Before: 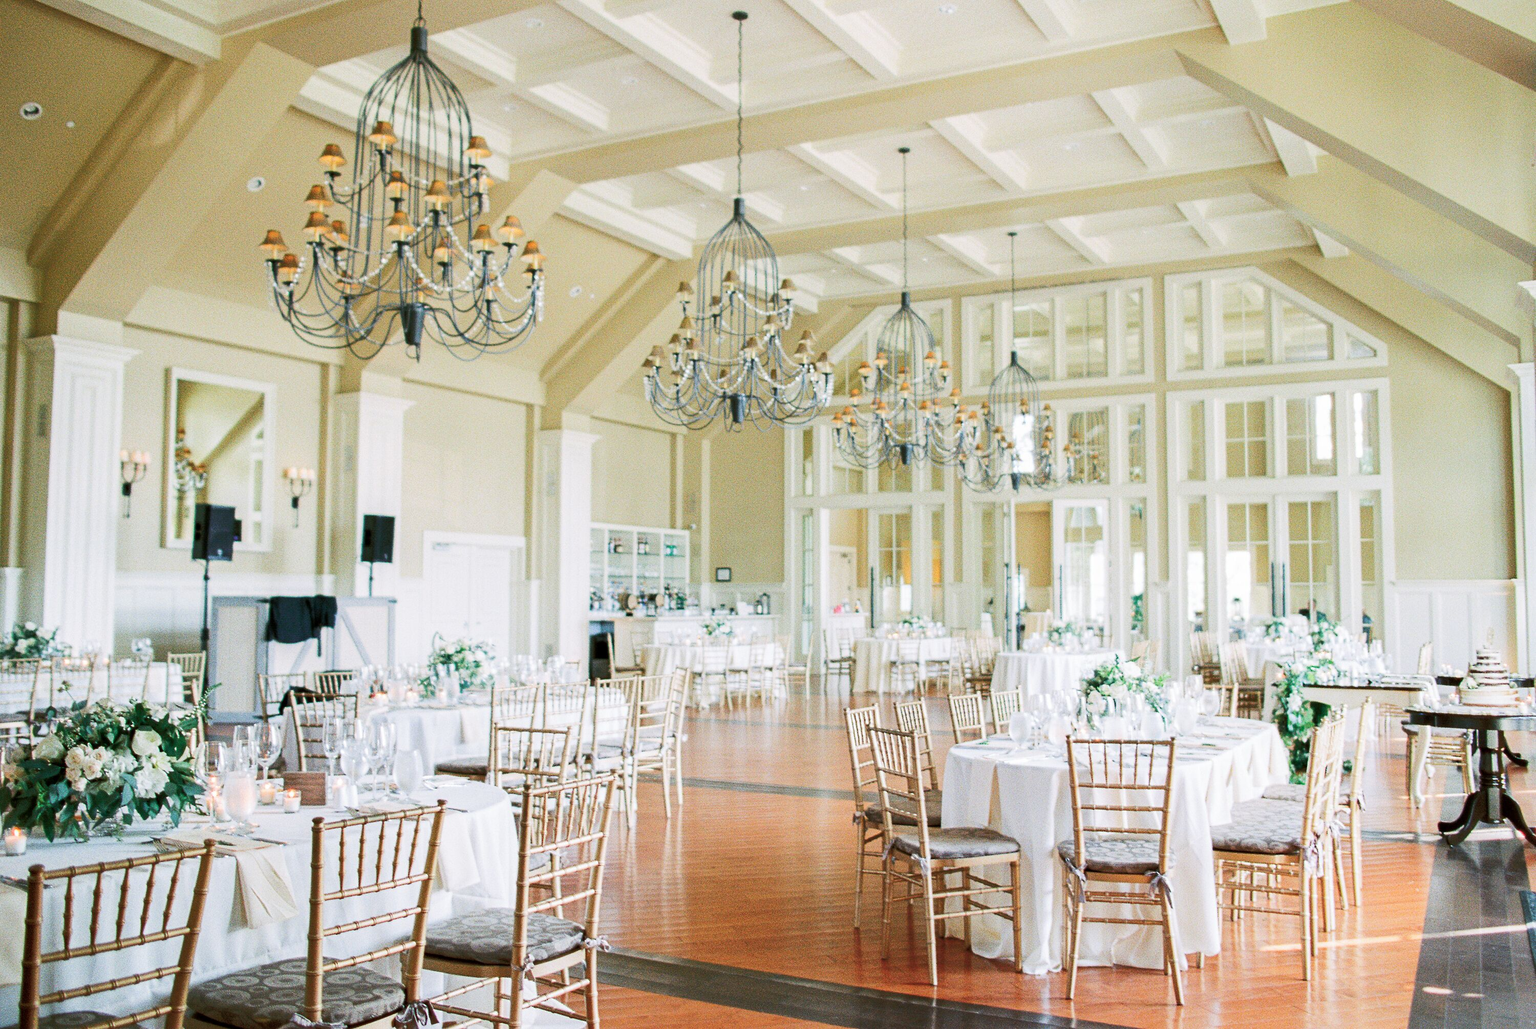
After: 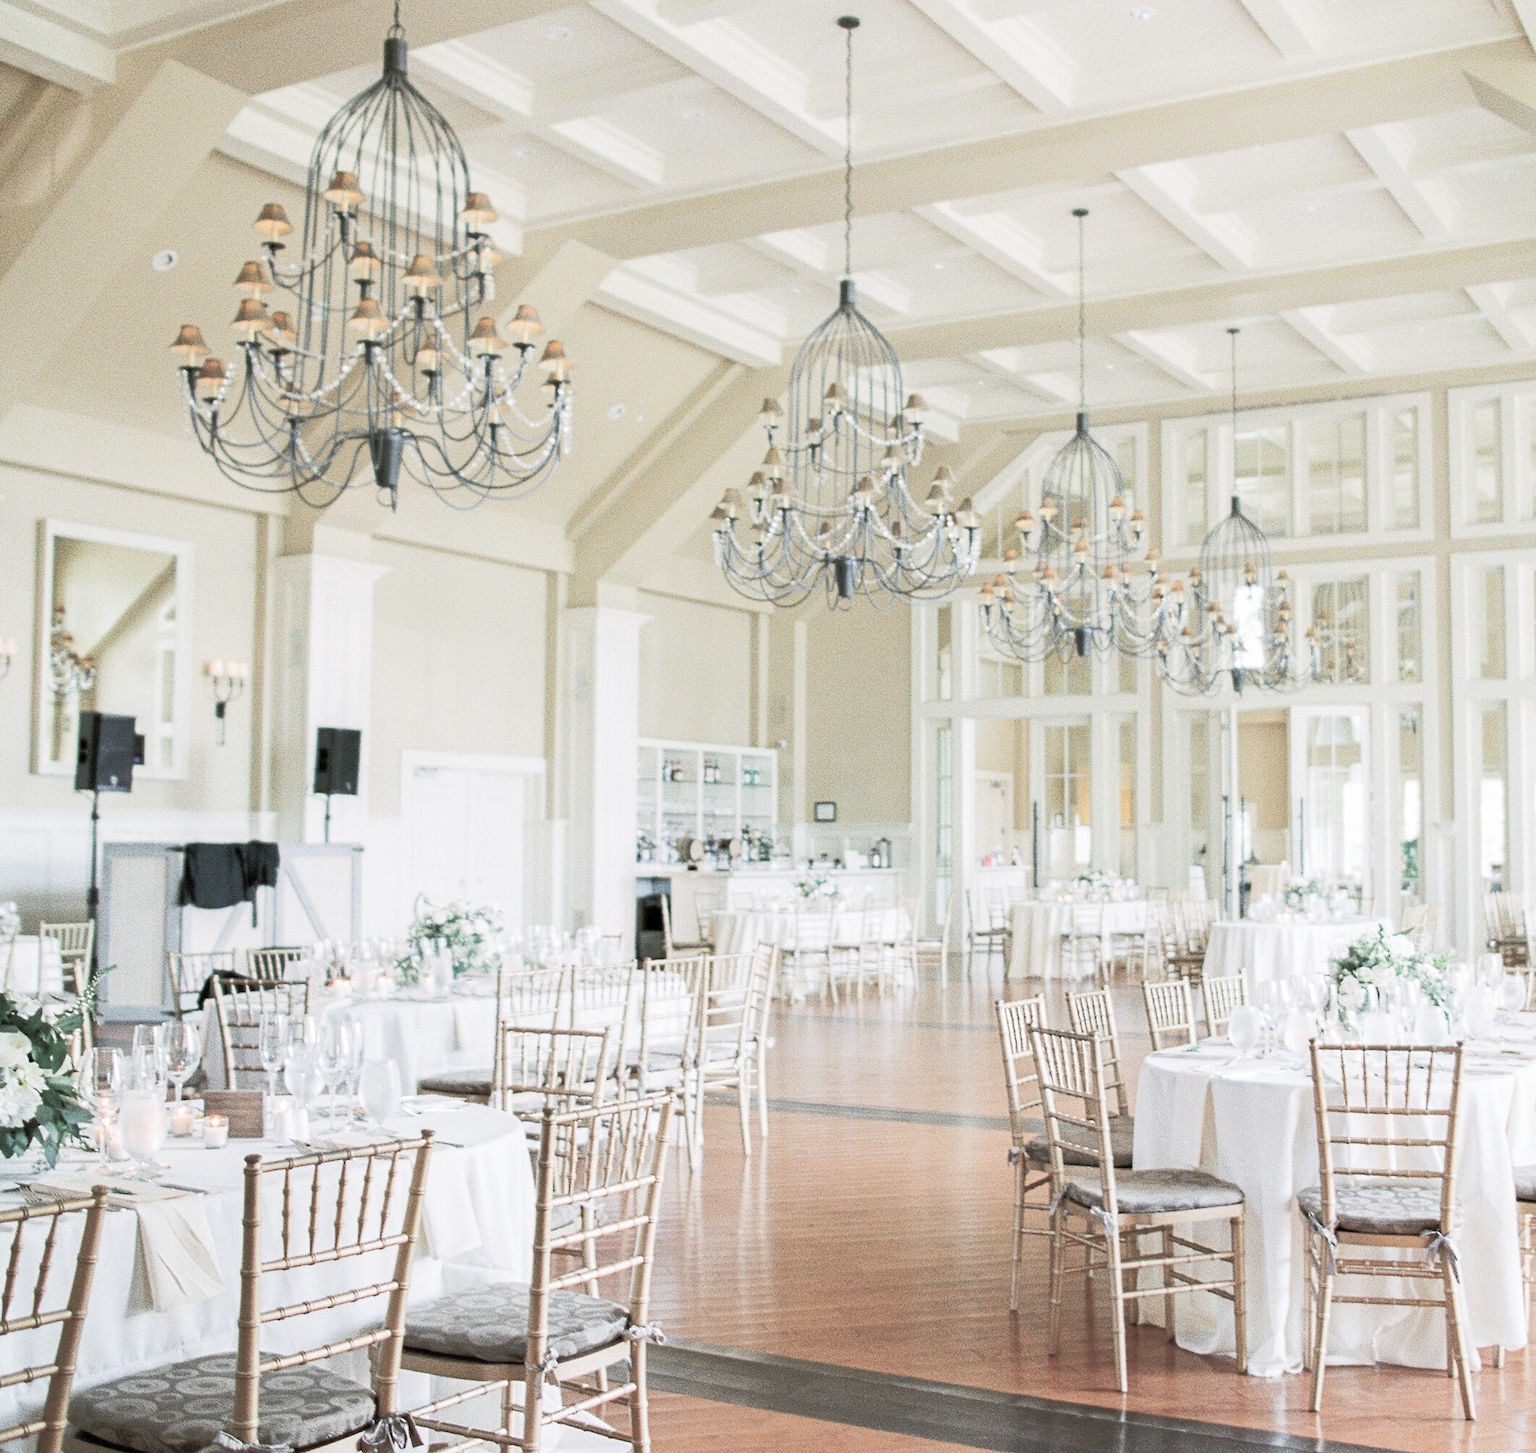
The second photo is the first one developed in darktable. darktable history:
contrast brightness saturation: brightness 0.19, saturation -0.503
crop and rotate: left 9.079%, right 20.103%
